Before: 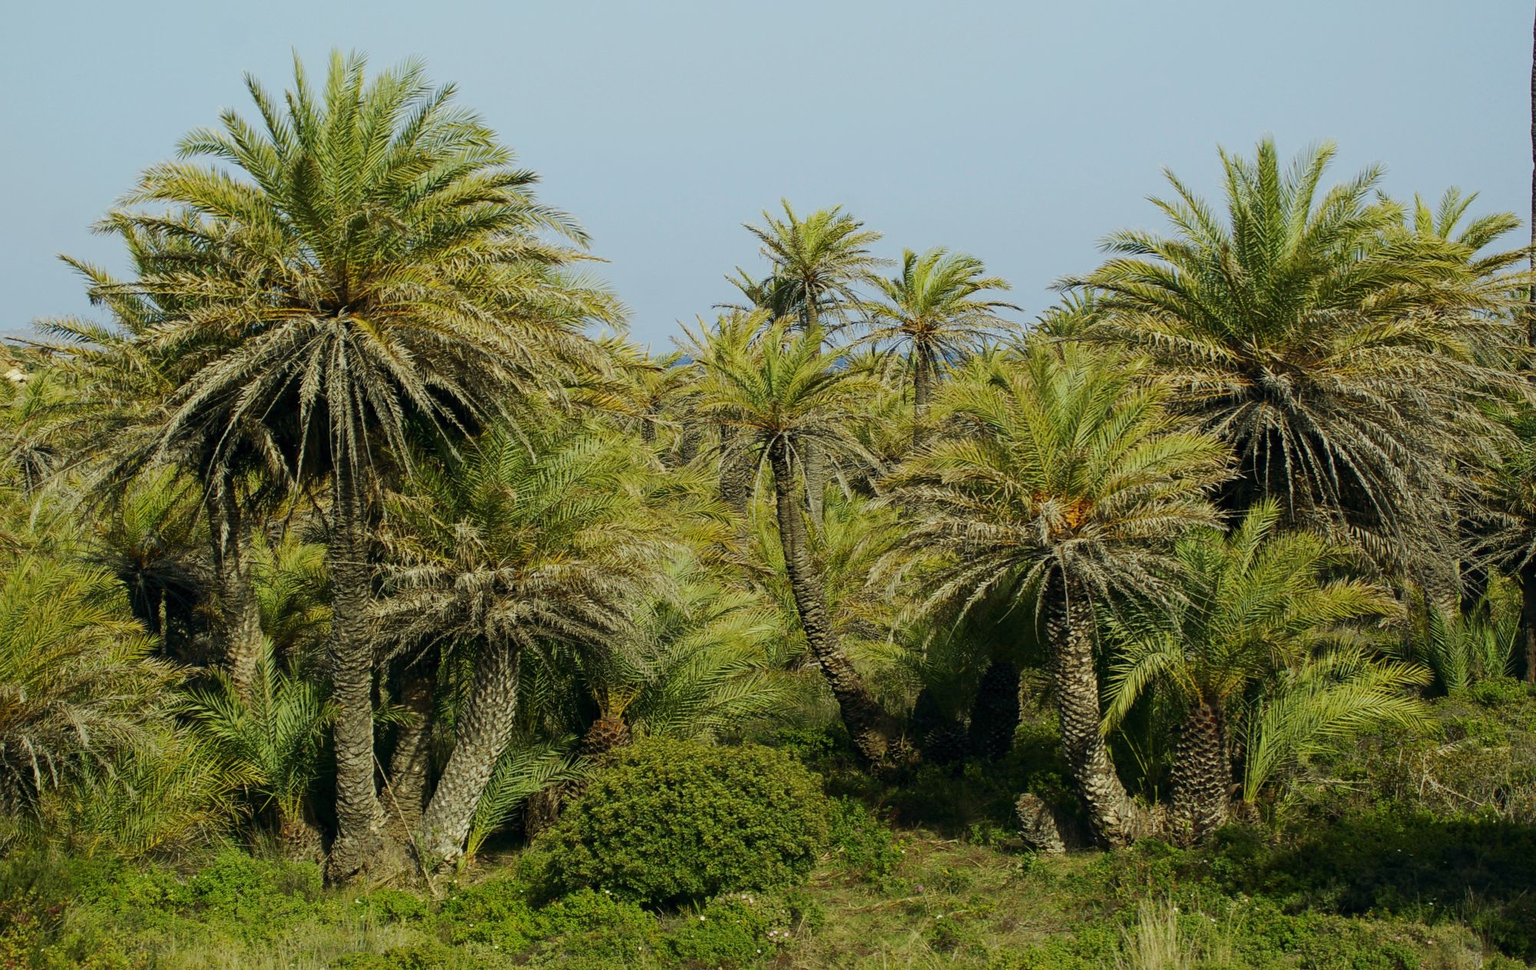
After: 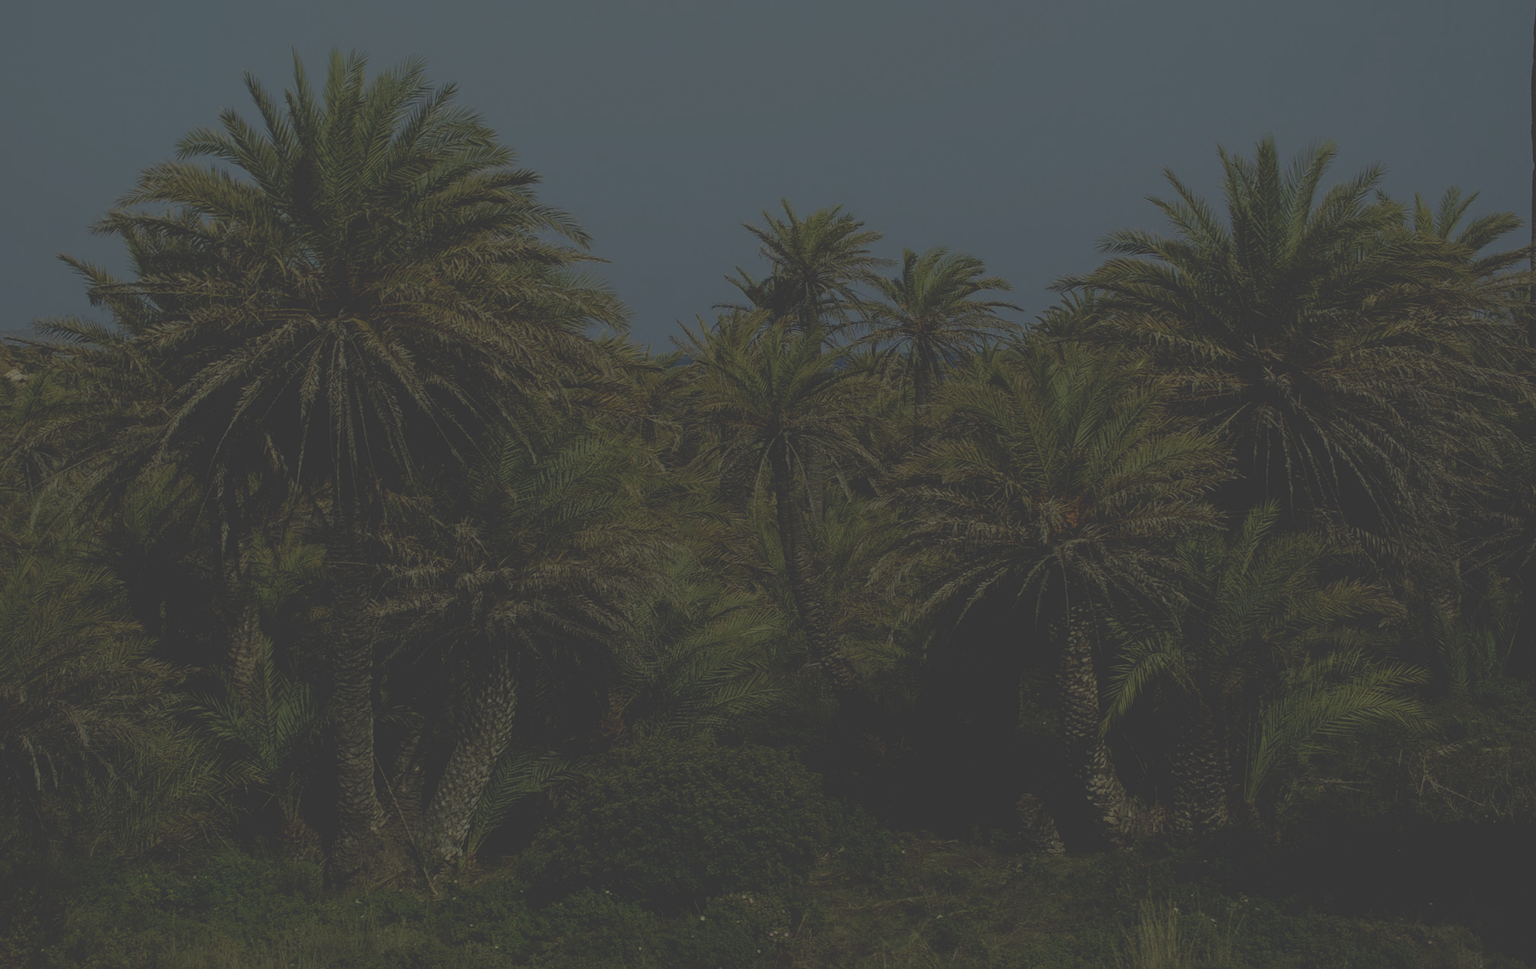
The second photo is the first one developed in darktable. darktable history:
exposure: exposure -2.446 EV, compensate highlight preservation false
contrast brightness saturation: saturation -0.1
base curve: curves: ch0 [(0, 0.036) (0.007, 0.037) (0.604, 0.887) (1, 1)], preserve colors none
tone equalizer: -8 EV -0.55 EV
